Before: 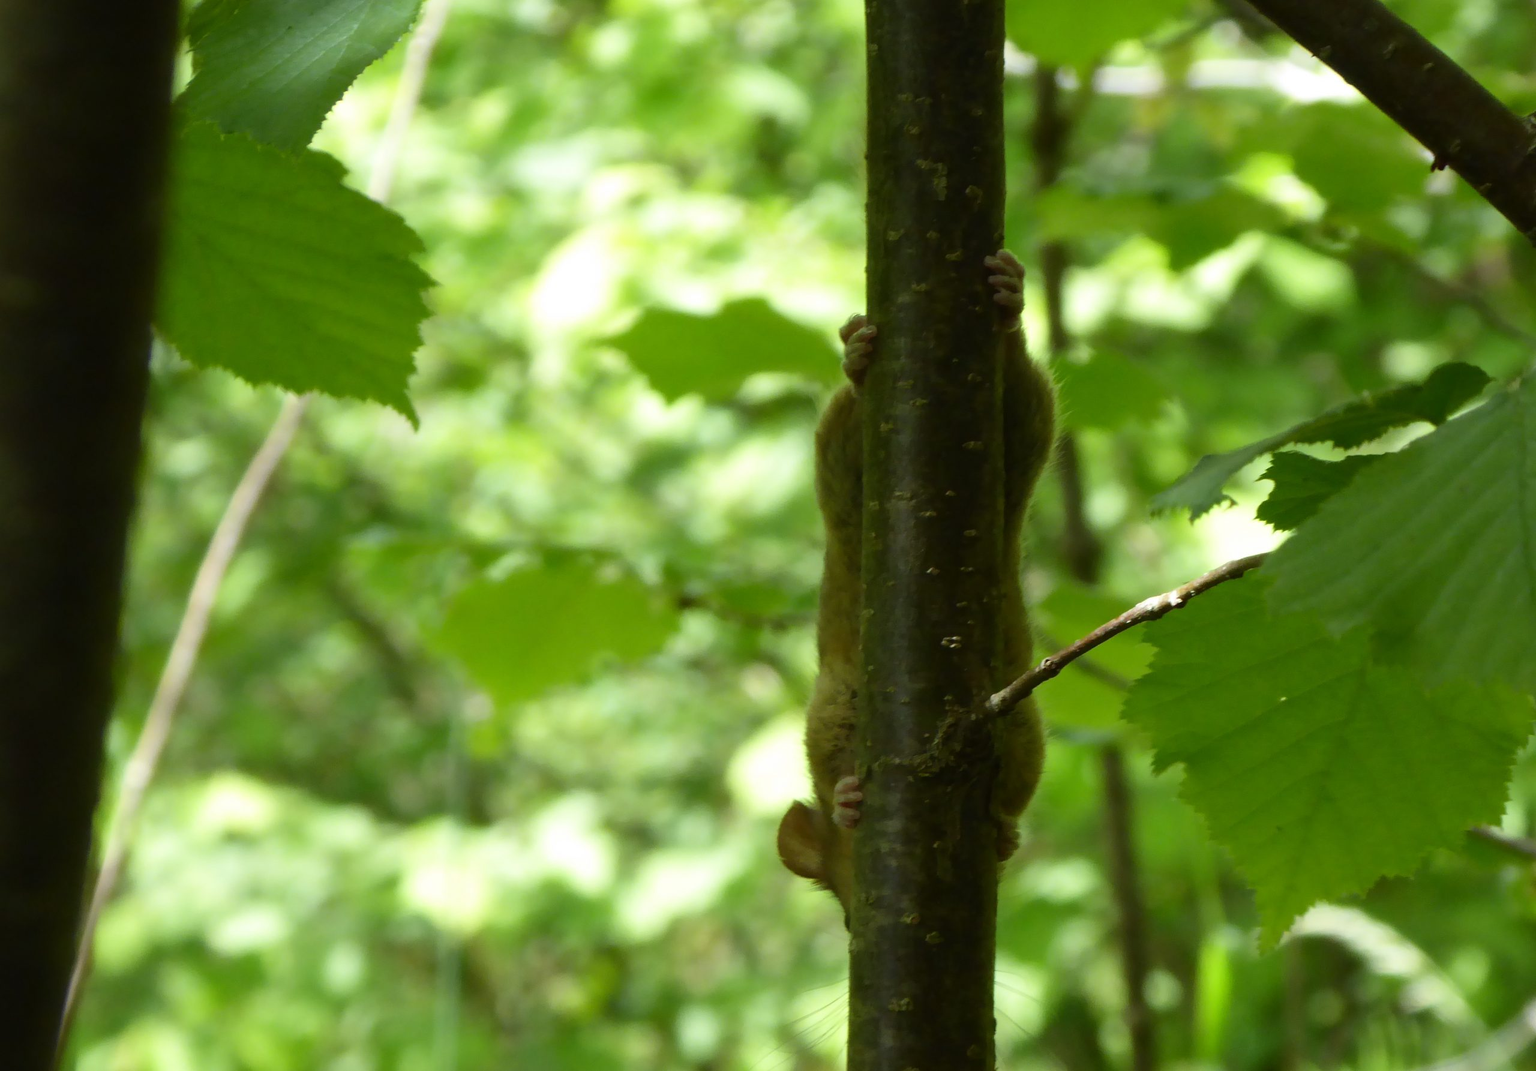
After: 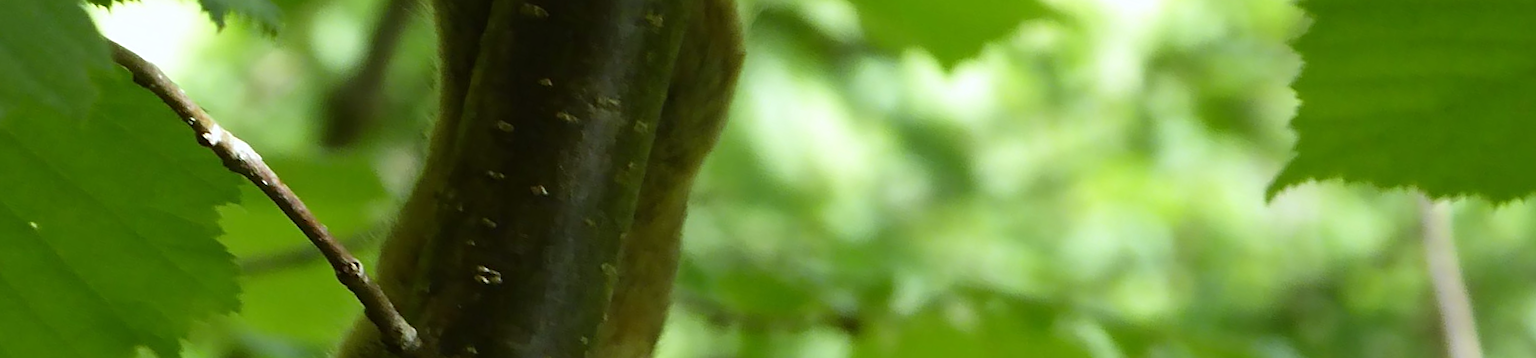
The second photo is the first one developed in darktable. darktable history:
sharpen: on, module defaults
white balance: red 0.974, blue 1.044
crop and rotate: angle 16.12°, top 30.835%, bottom 35.653%
